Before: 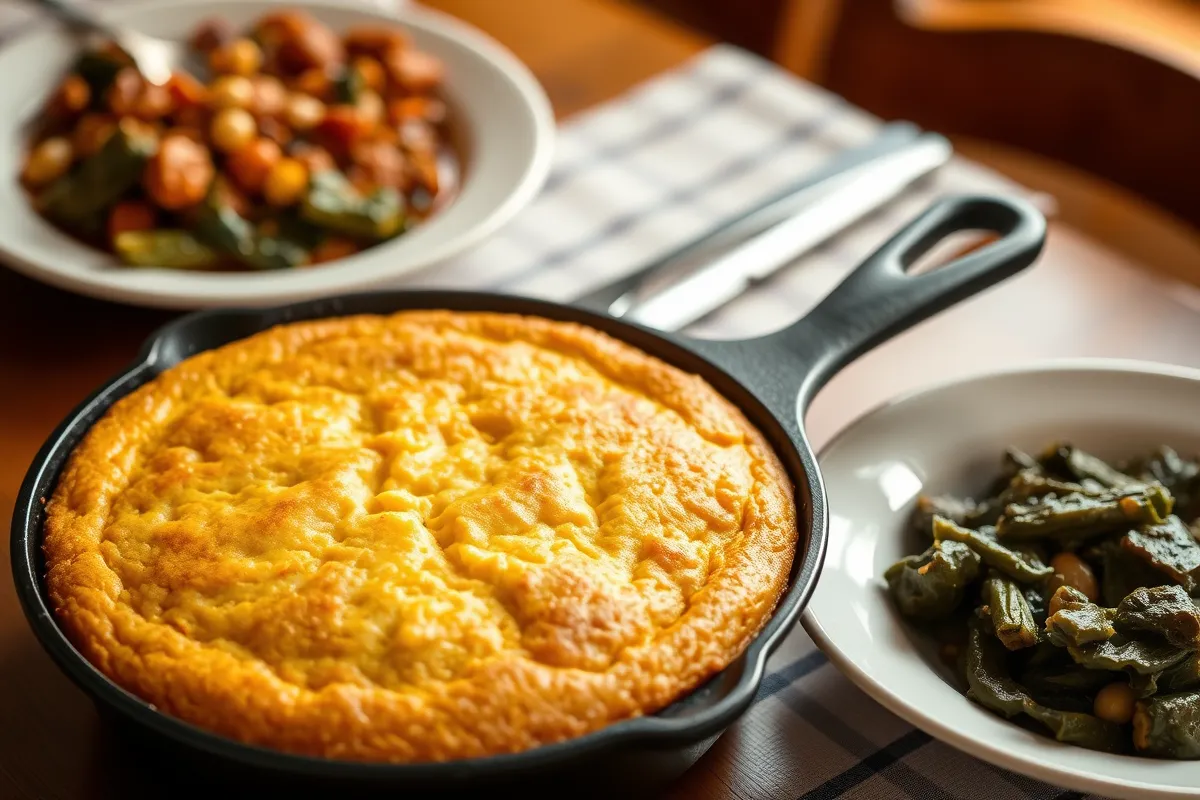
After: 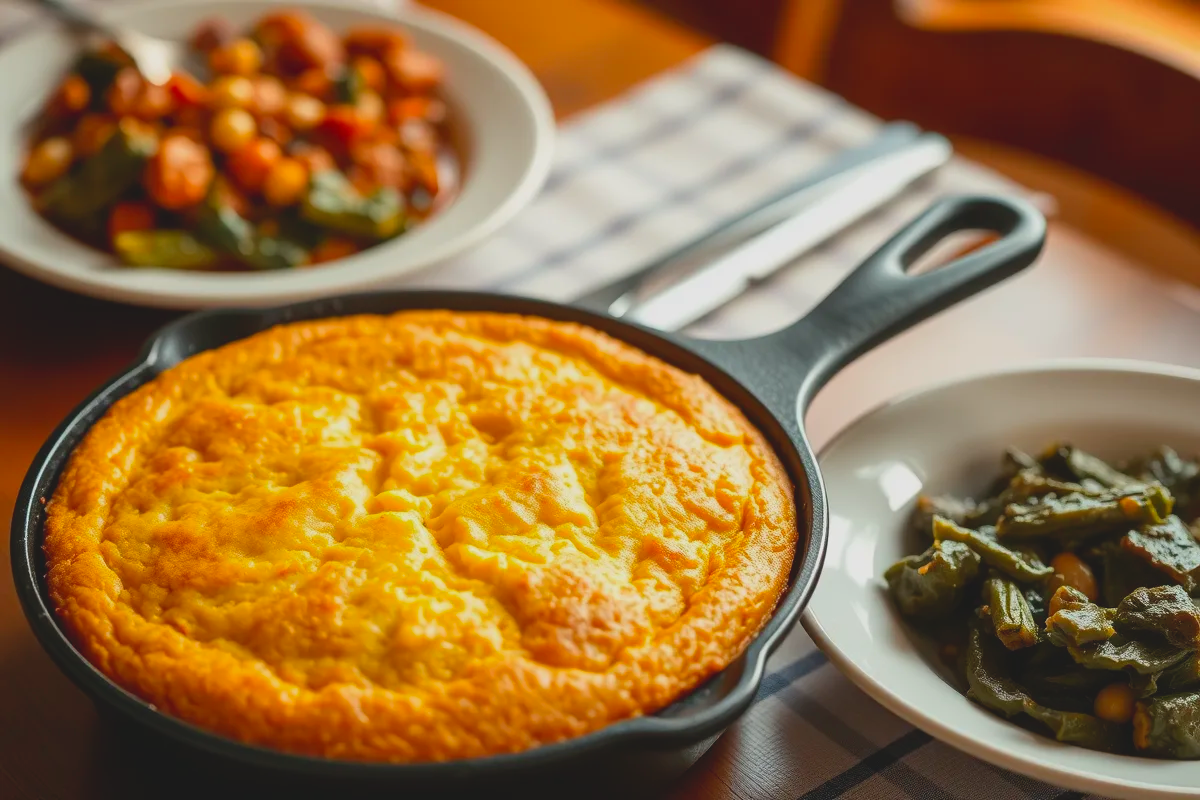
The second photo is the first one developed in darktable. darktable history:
contrast brightness saturation: contrast -0.182, saturation 0.186
